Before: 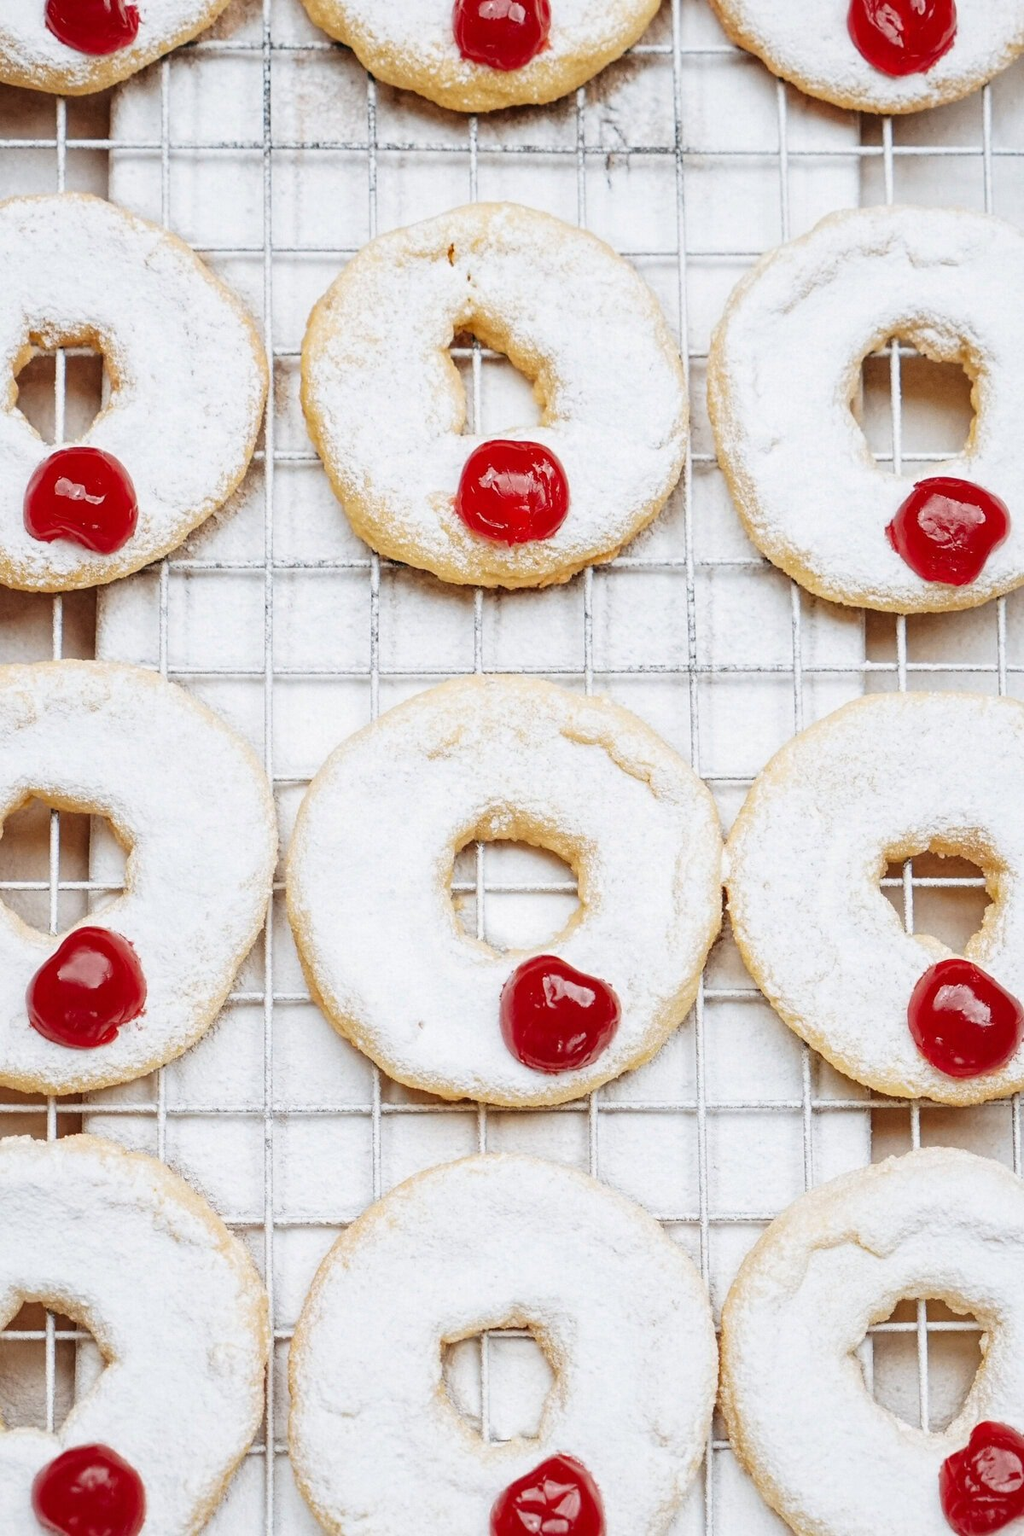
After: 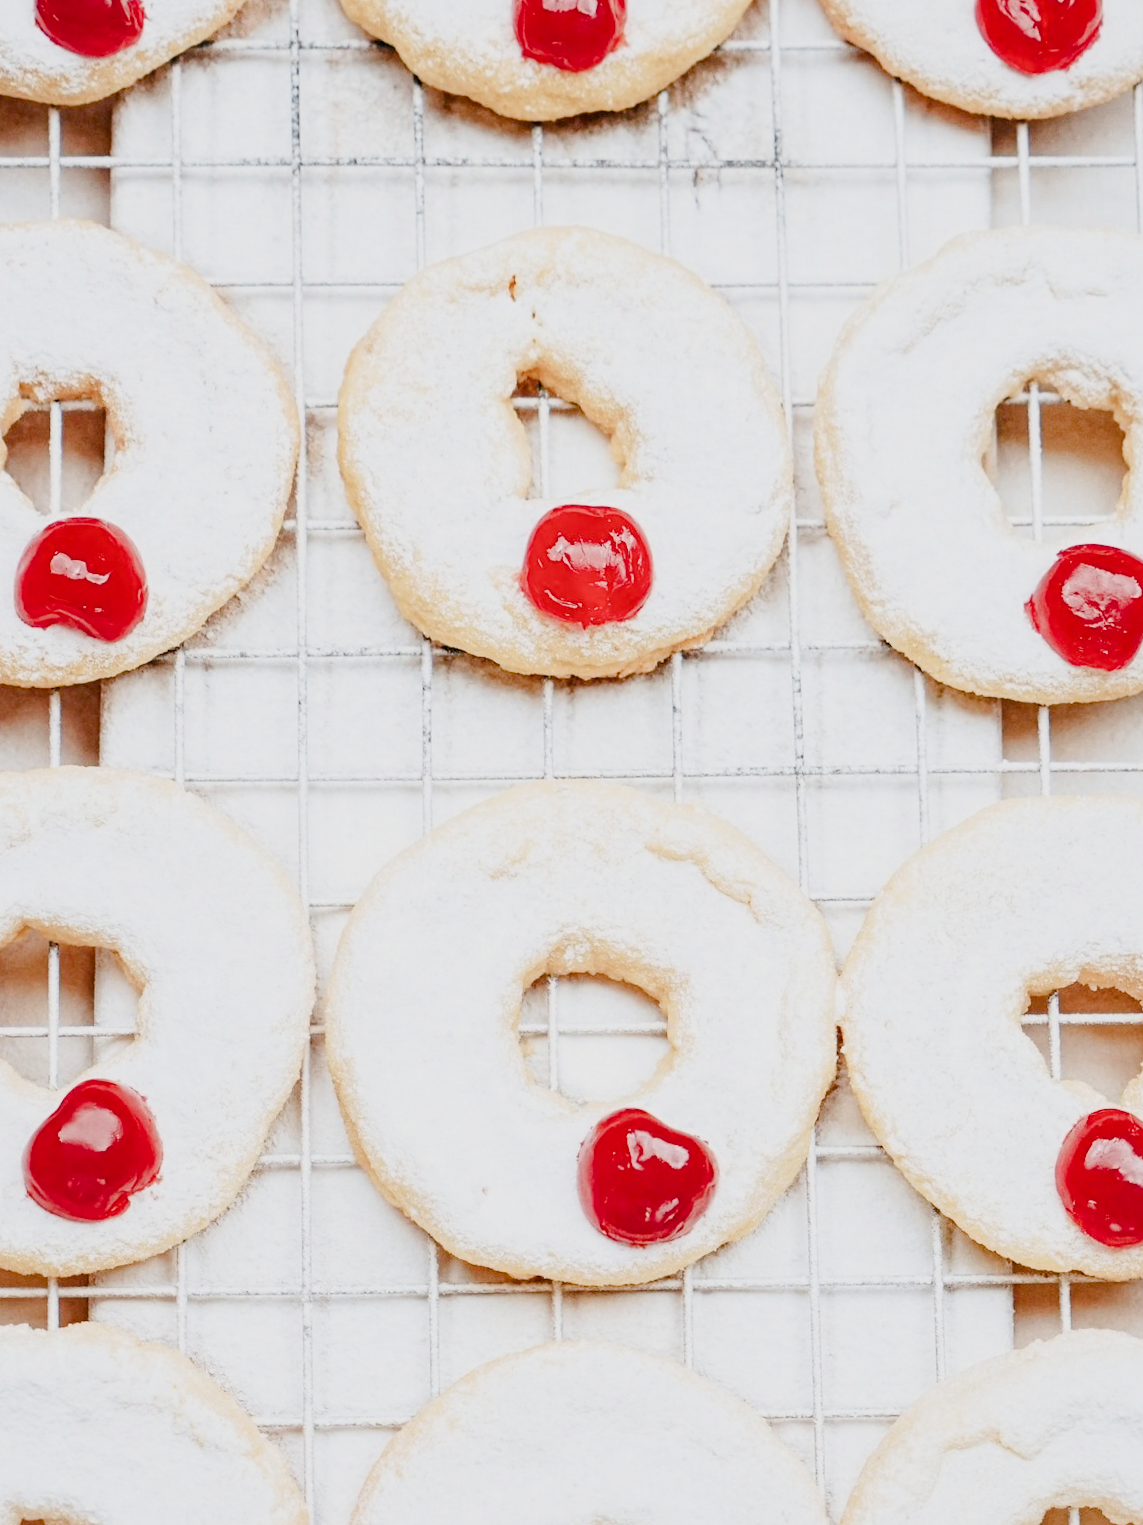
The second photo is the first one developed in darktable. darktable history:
crop and rotate: angle 0.476°, left 0.342%, right 3.162%, bottom 14.191%
exposure: black level correction 0, exposure 1 EV, compensate exposure bias true, compensate highlight preservation false
filmic rgb: black relative exposure -7.22 EV, white relative exposure 5.35 EV, hardness 3.03
color balance rgb: shadows lift › chroma 1.023%, shadows lift › hue 29.14°, perceptual saturation grading › global saturation 20%, perceptual saturation grading › highlights -49.477%, perceptual saturation grading › shadows 23.984%
